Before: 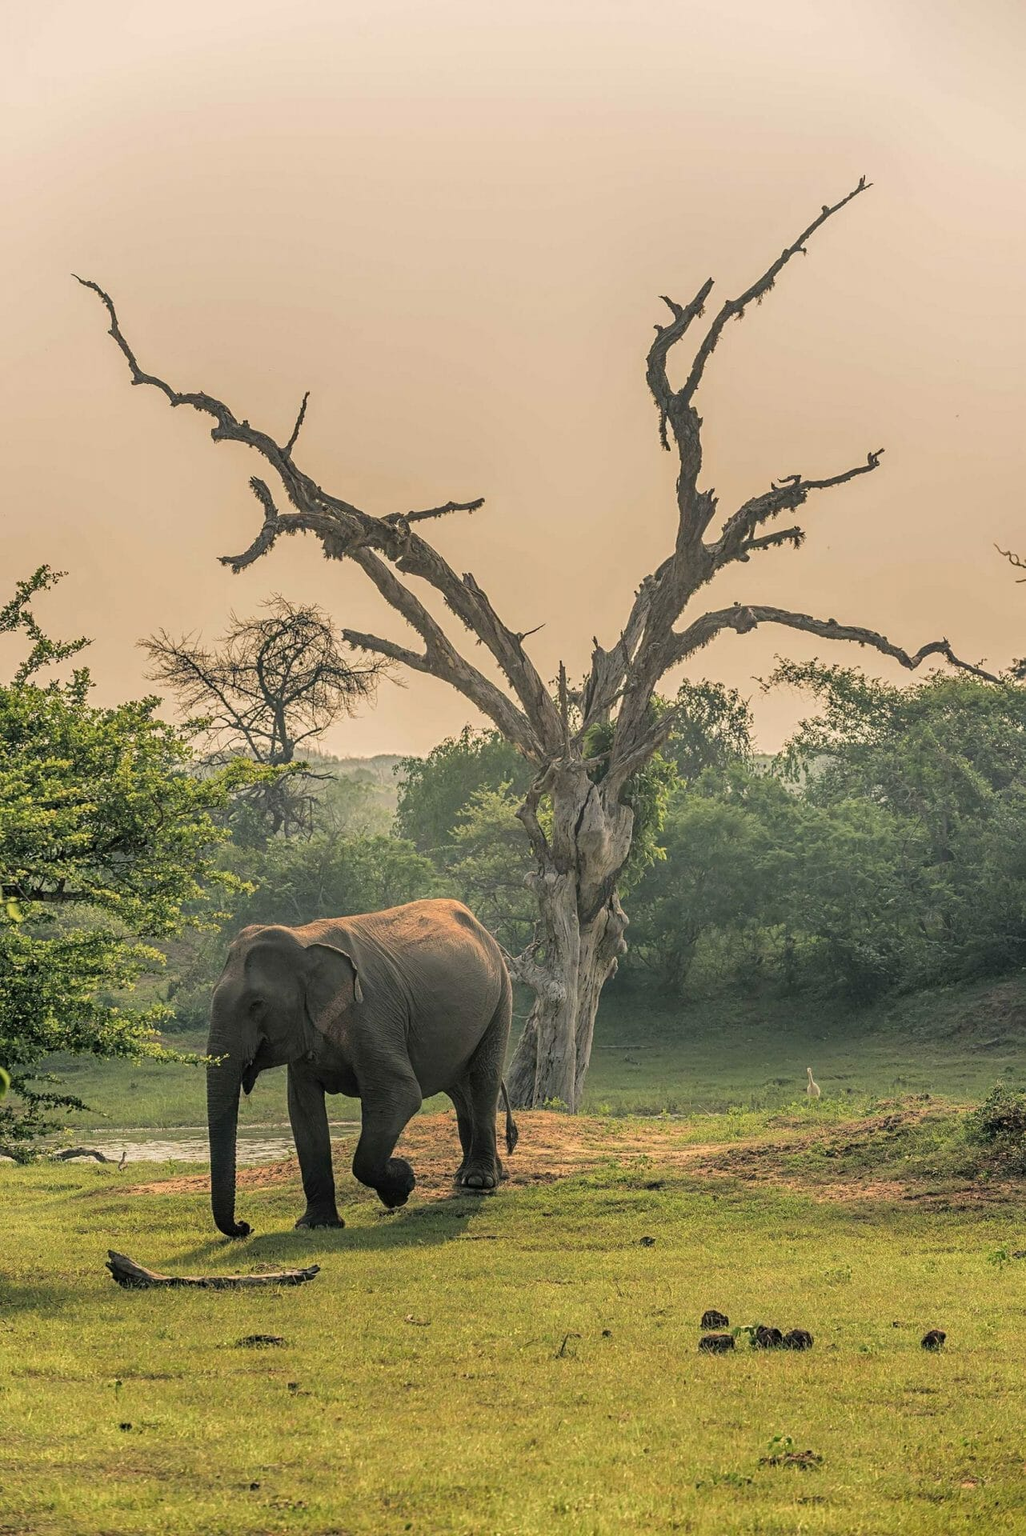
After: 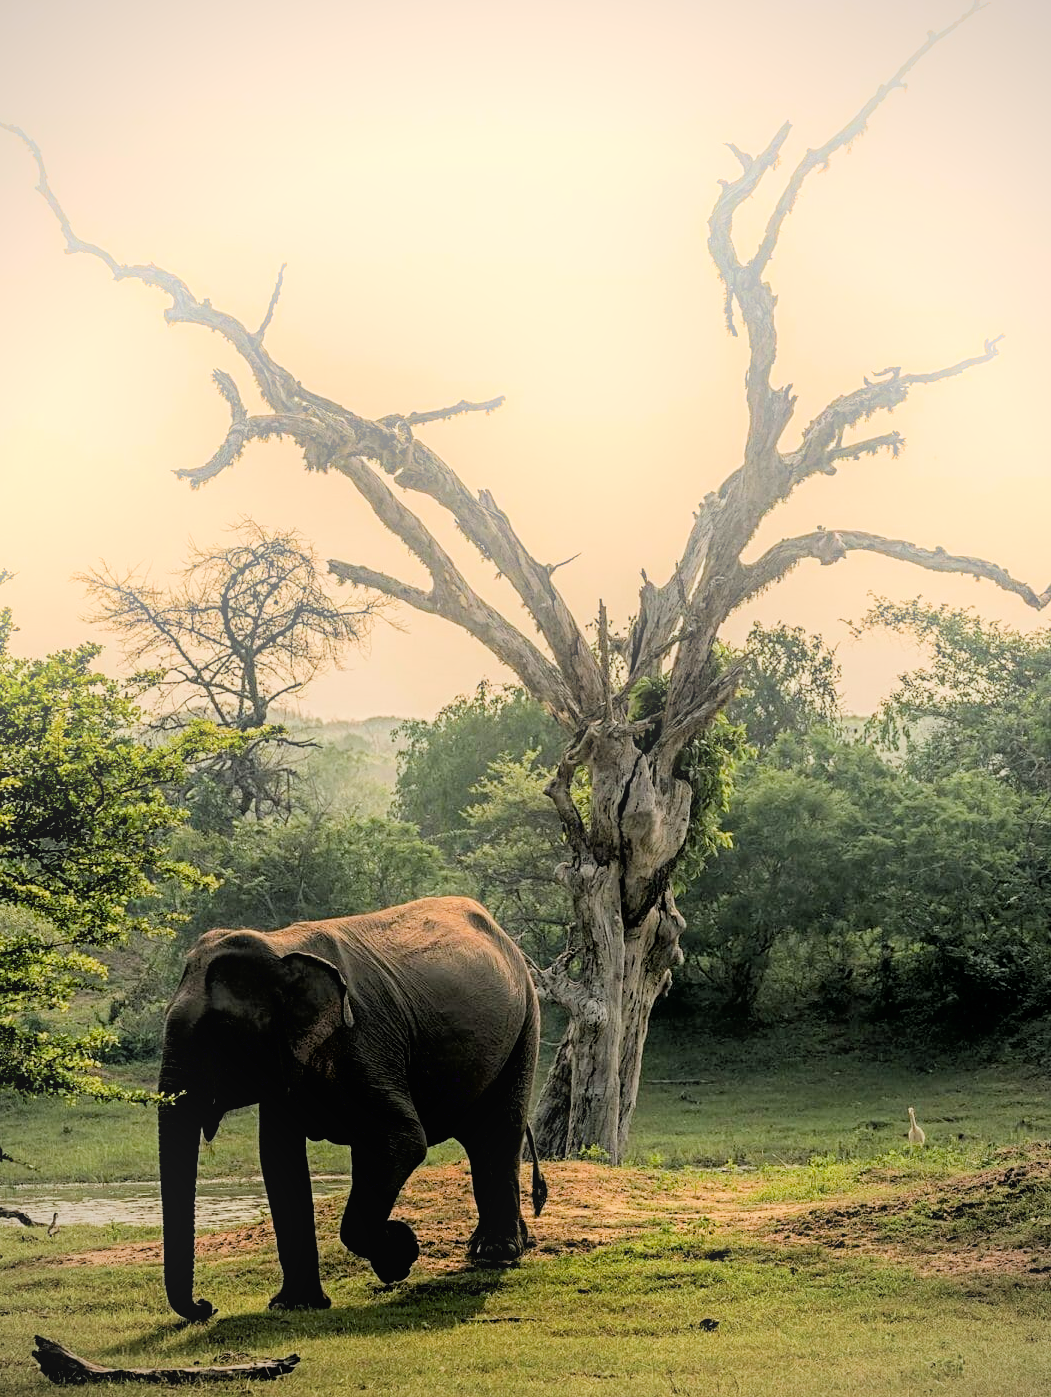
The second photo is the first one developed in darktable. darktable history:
crop: left 7.856%, top 11.836%, right 10.12%, bottom 15.387%
tone curve: curves: ch0 [(0, 0) (0.118, 0.034) (0.182, 0.124) (0.265, 0.214) (0.504, 0.508) (0.783, 0.825) (1, 1)], color space Lab, linked channels, preserve colors none
vignetting: fall-off radius 63.6%
contrast brightness saturation: contrast 0.03, brightness -0.04
filmic rgb: hardness 4.17
bloom: on, module defaults
exposure: black level correction 0.031, exposure 0.304 EV, compensate highlight preservation false
